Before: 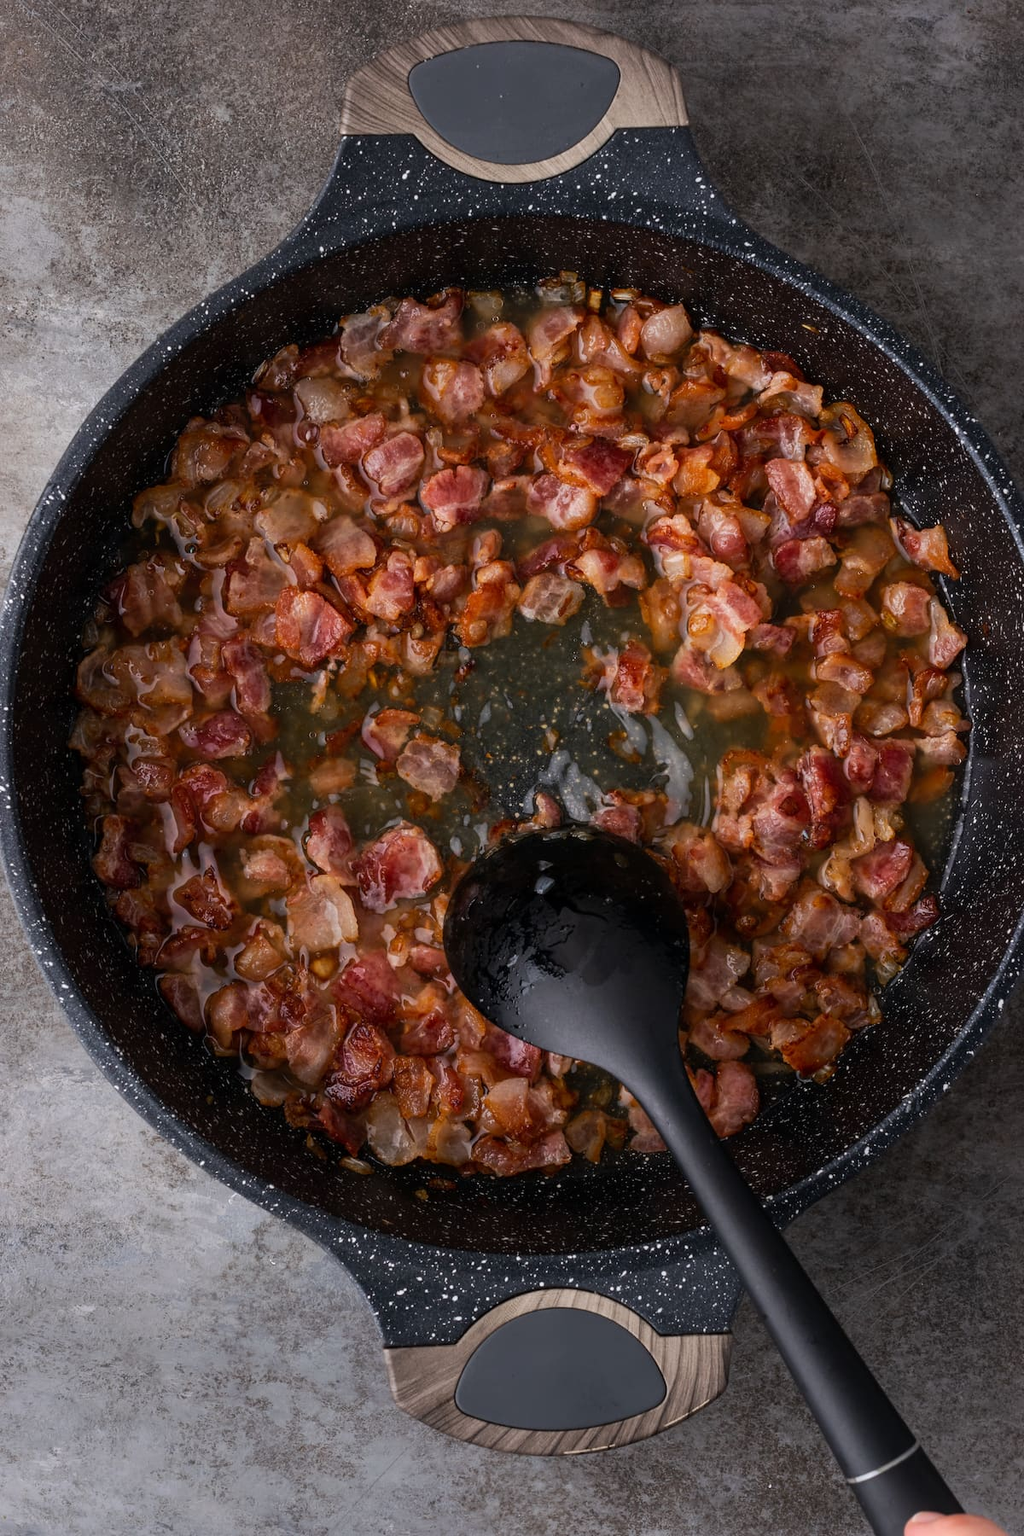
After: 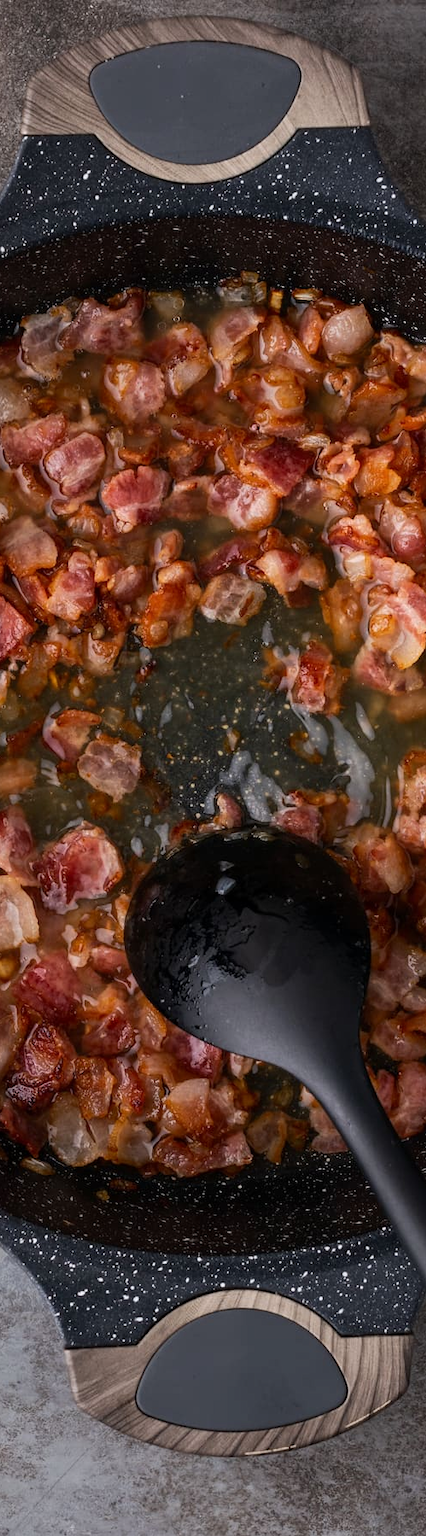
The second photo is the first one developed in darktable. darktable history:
contrast brightness saturation: contrast 0.1, brightness 0.02, saturation 0.02
crop: left 31.229%, right 27.105%
